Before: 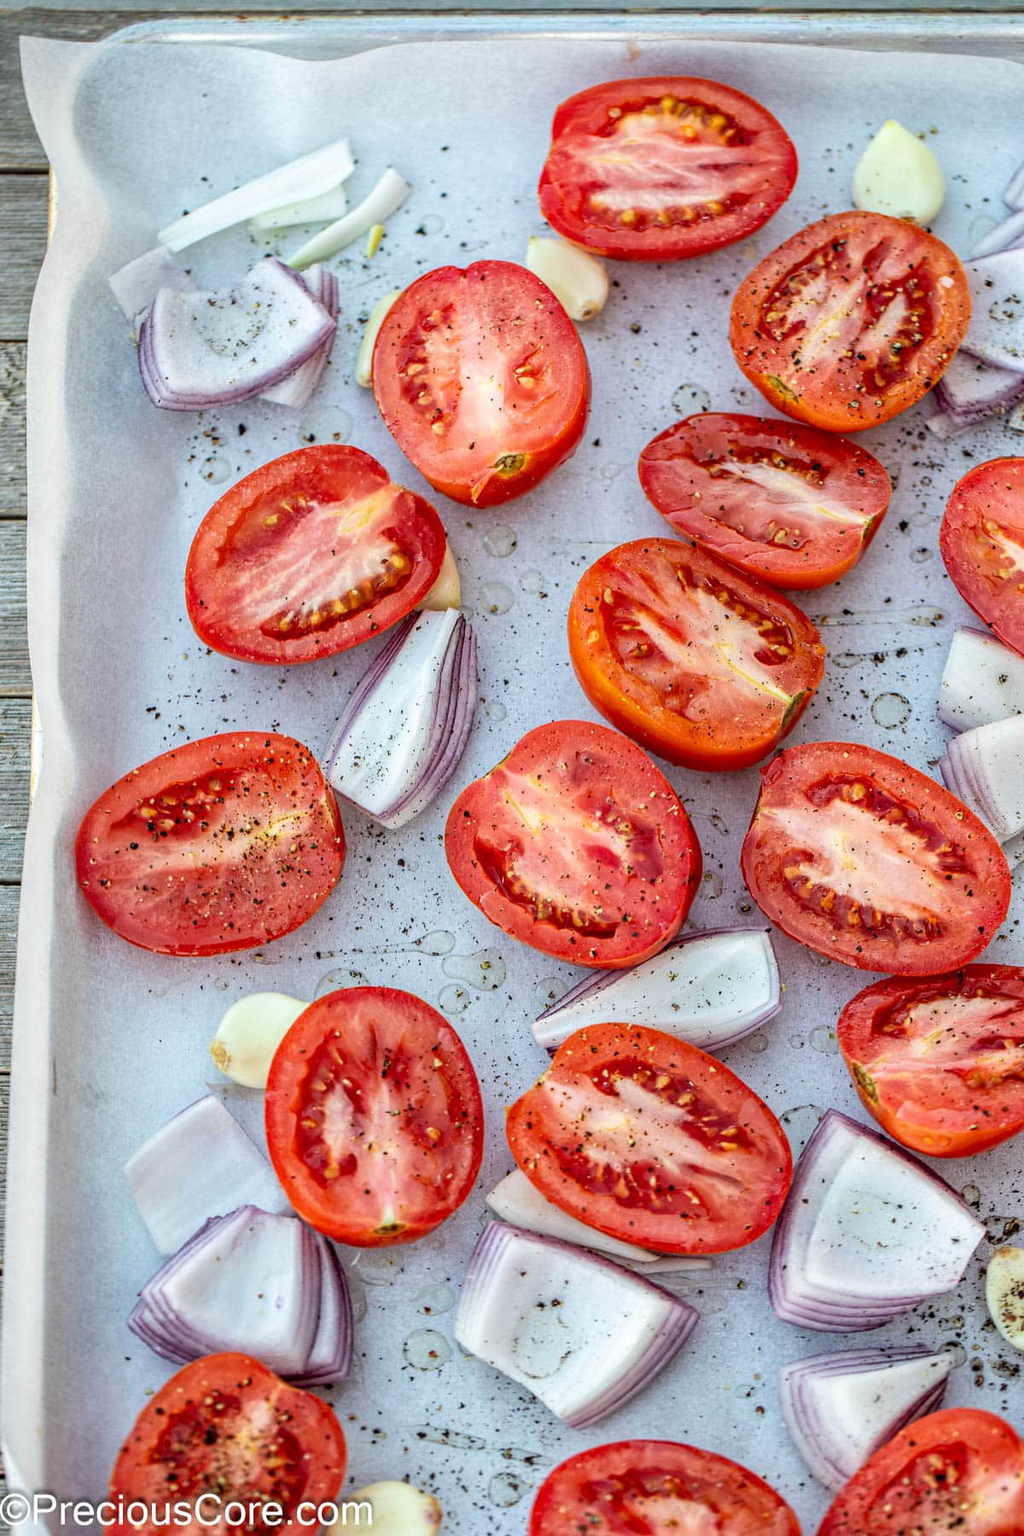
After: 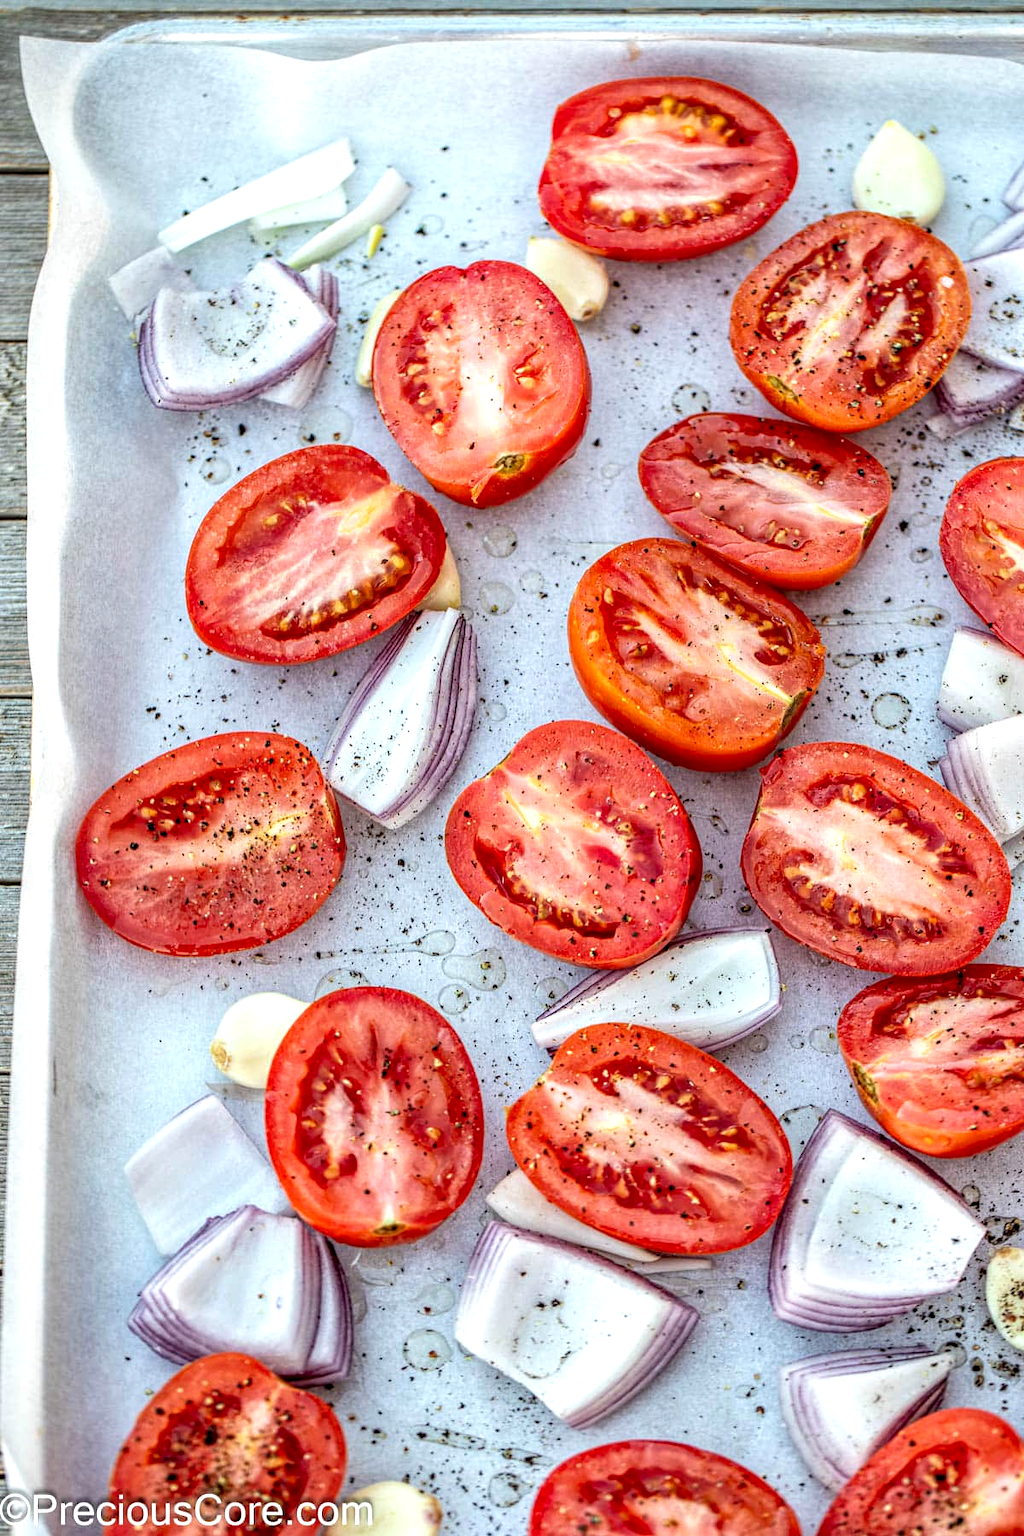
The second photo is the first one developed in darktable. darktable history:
local contrast: on, module defaults
exposure: black level correction 0.001, exposure 0.298 EV, compensate highlight preservation false
sharpen: radius 5.357, amount 0.309, threshold 25.962
